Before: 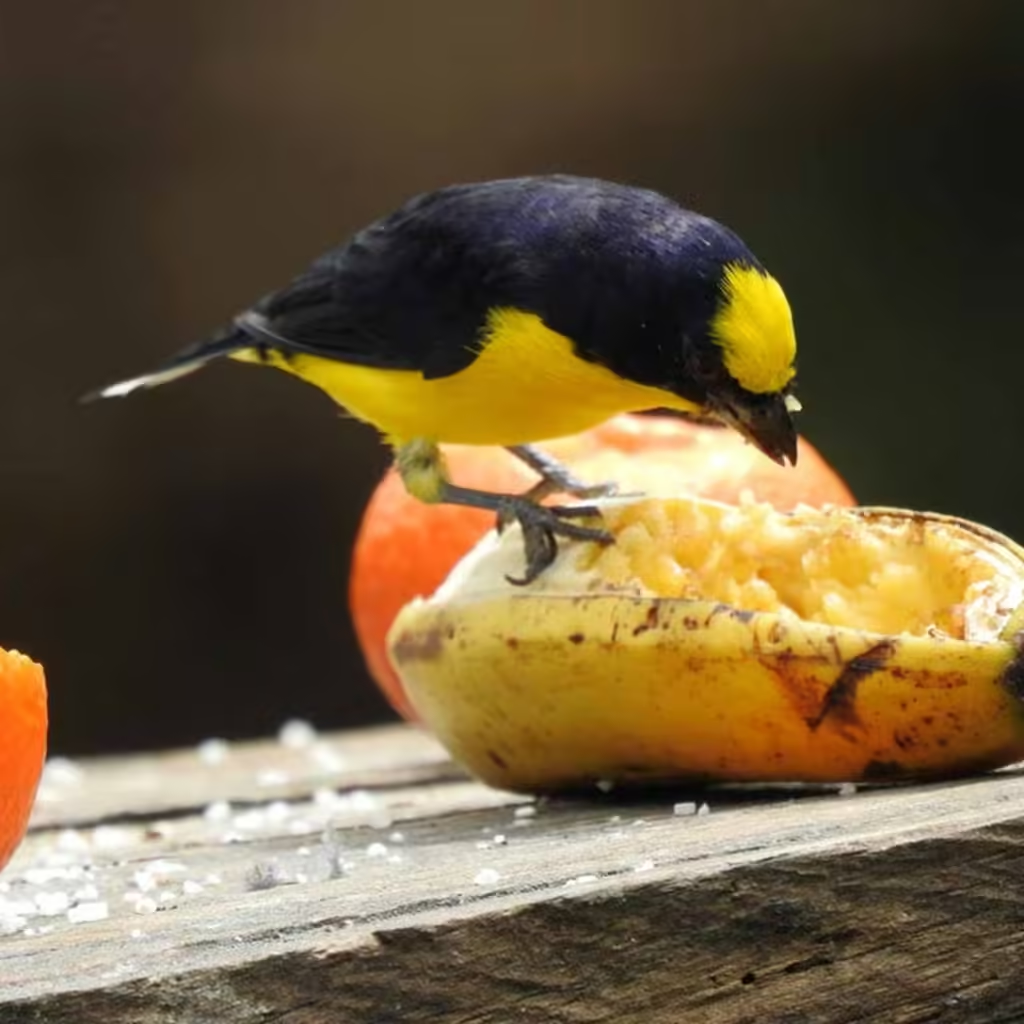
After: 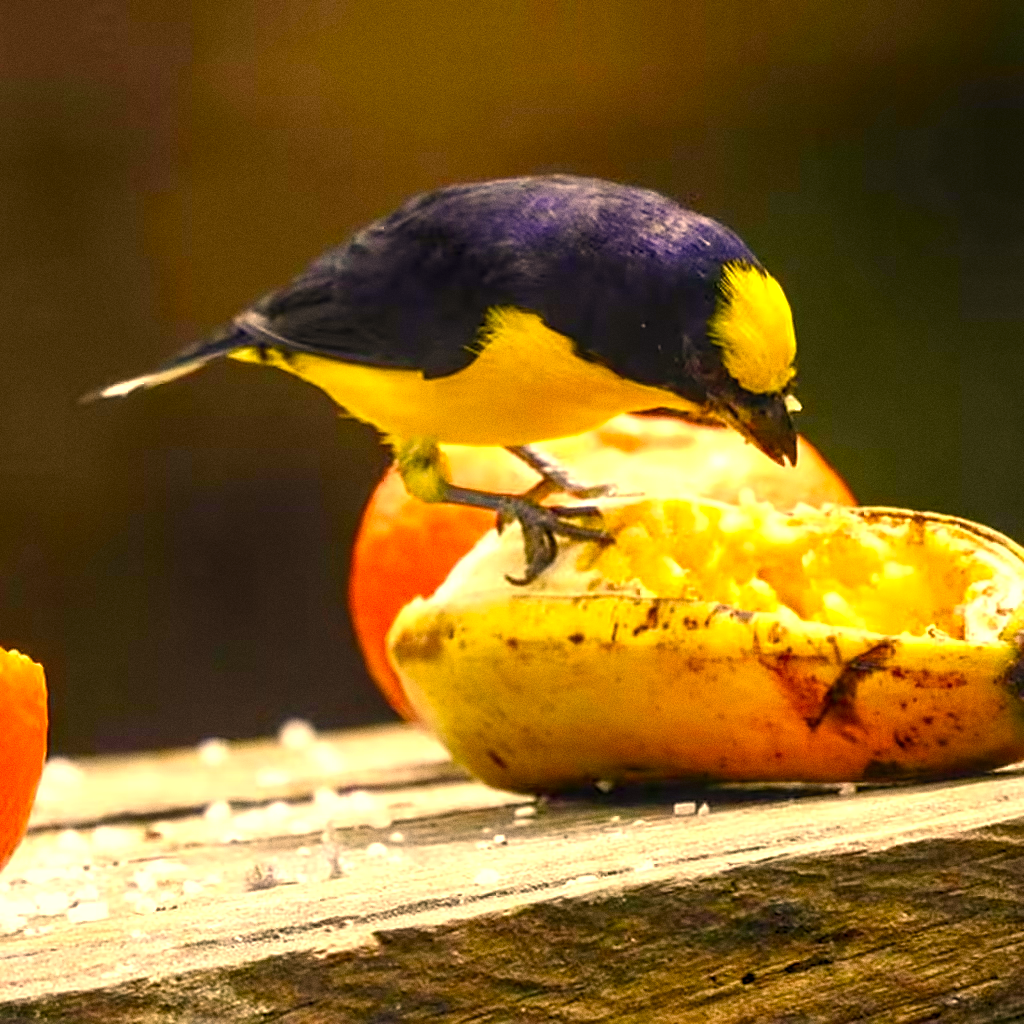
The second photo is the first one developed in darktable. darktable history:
color correction: highlights a* 15, highlights b* 31.55
grain: coarseness 3.21 ISO
local contrast: on, module defaults
color balance rgb: linear chroma grading › shadows -2.2%, linear chroma grading › highlights -15%, linear chroma grading › global chroma -10%, linear chroma grading › mid-tones -10%, perceptual saturation grading › global saturation 45%, perceptual saturation grading › highlights -50%, perceptual saturation grading › shadows 30%, perceptual brilliance grading › global brilliance 18%, global vibrance 45%
sharpen: on, module defaults
